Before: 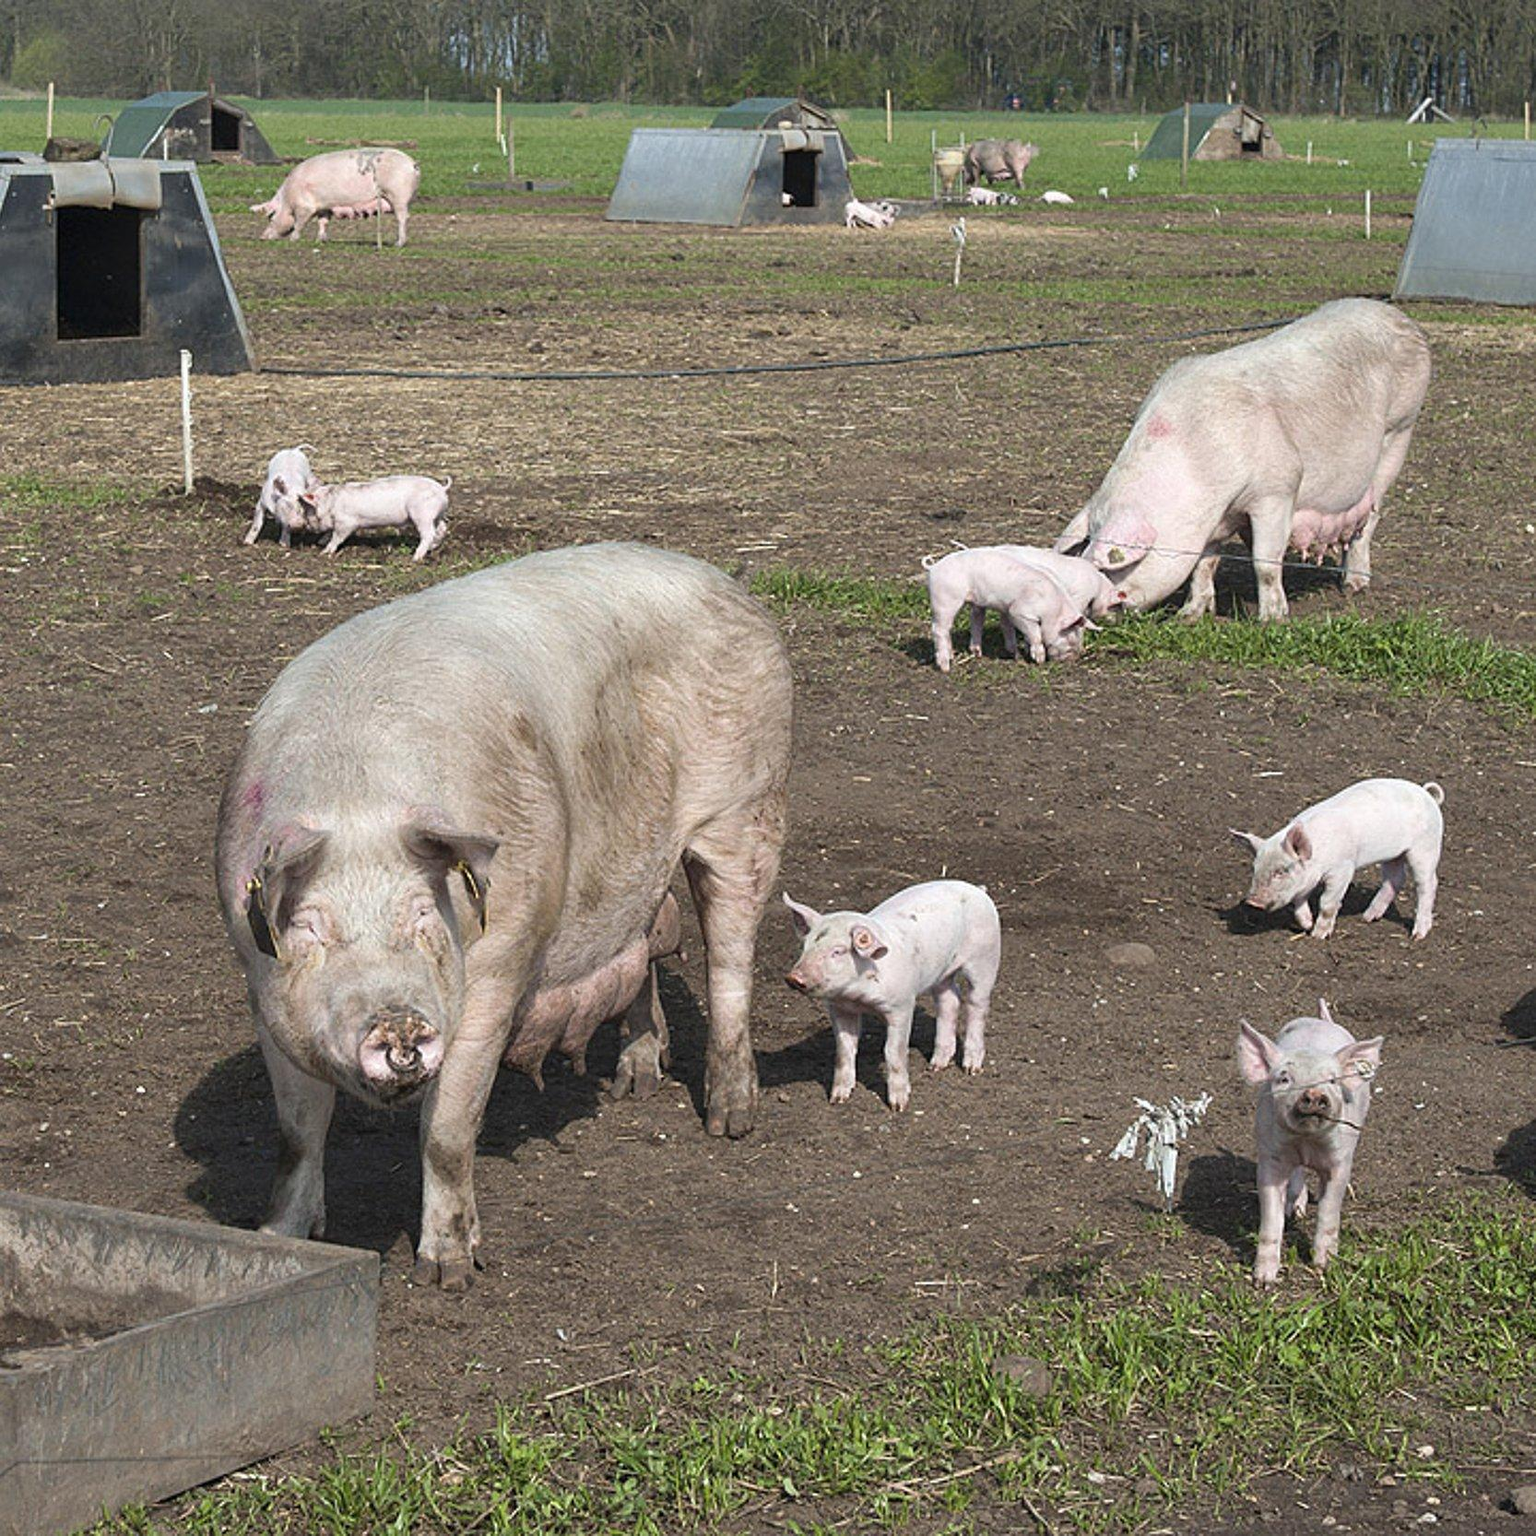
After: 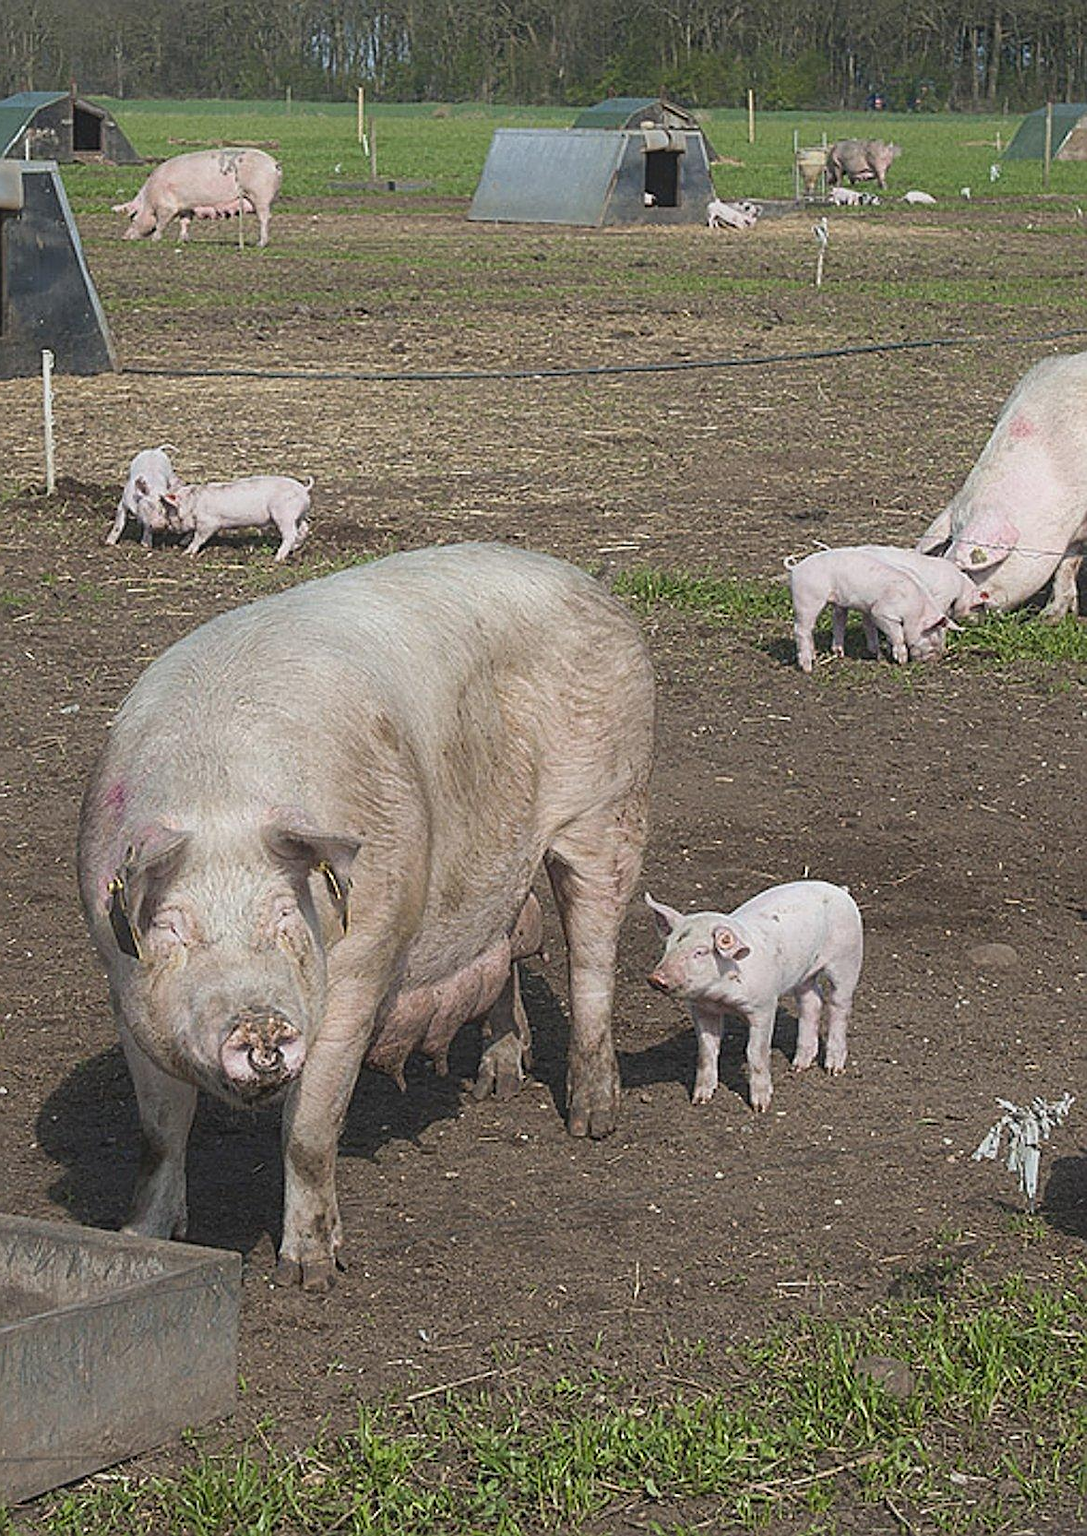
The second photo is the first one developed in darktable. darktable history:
contrast equalizer: y [[0.439, 0.44, 0.442, 0.457, 0.493, 0.498], [0.5 ×6], [0.5 ×6], [0 ×6], [0 ×6]]
crop and rotate: left 9.061%, right 20.142%
sharpen: on, module defaults
exposure: exposure -0.151 EV, compensate highlight preservation false
